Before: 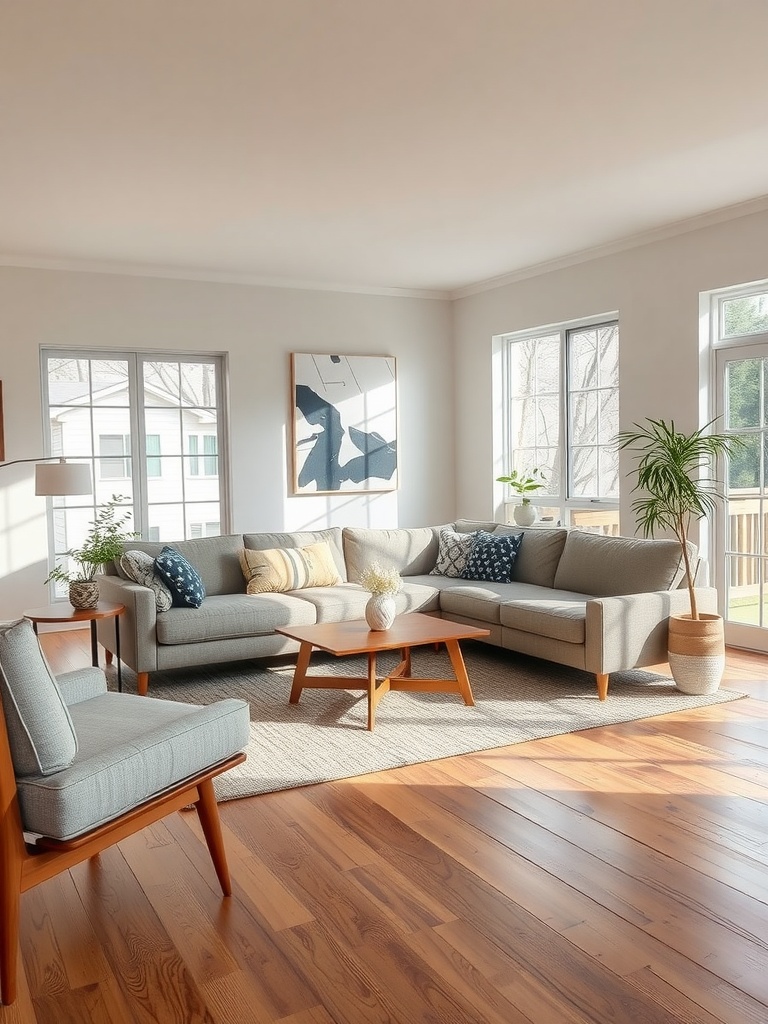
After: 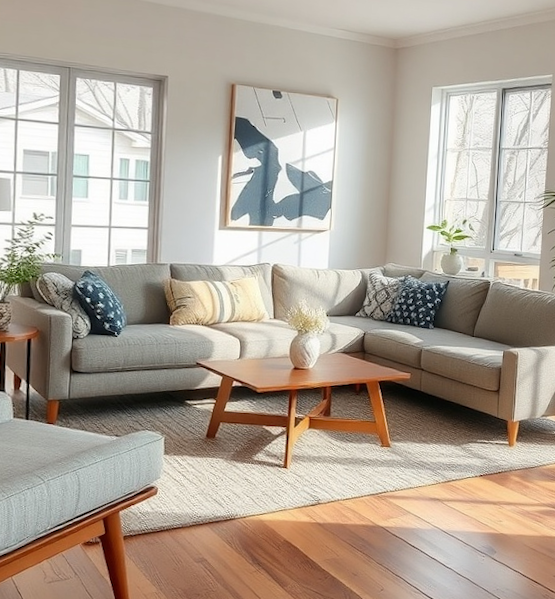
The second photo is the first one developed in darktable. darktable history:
crop and rotate: angle -3.37°, left 9.79%, top 20.73%, right 12.42%, bottom 11.82%
rotate and perspective: rotation 0.679°, lens shift (horizontal) 0.136, crop left 0.009, crop right 0.991, crop top 0.078, crop bottom 0.95
